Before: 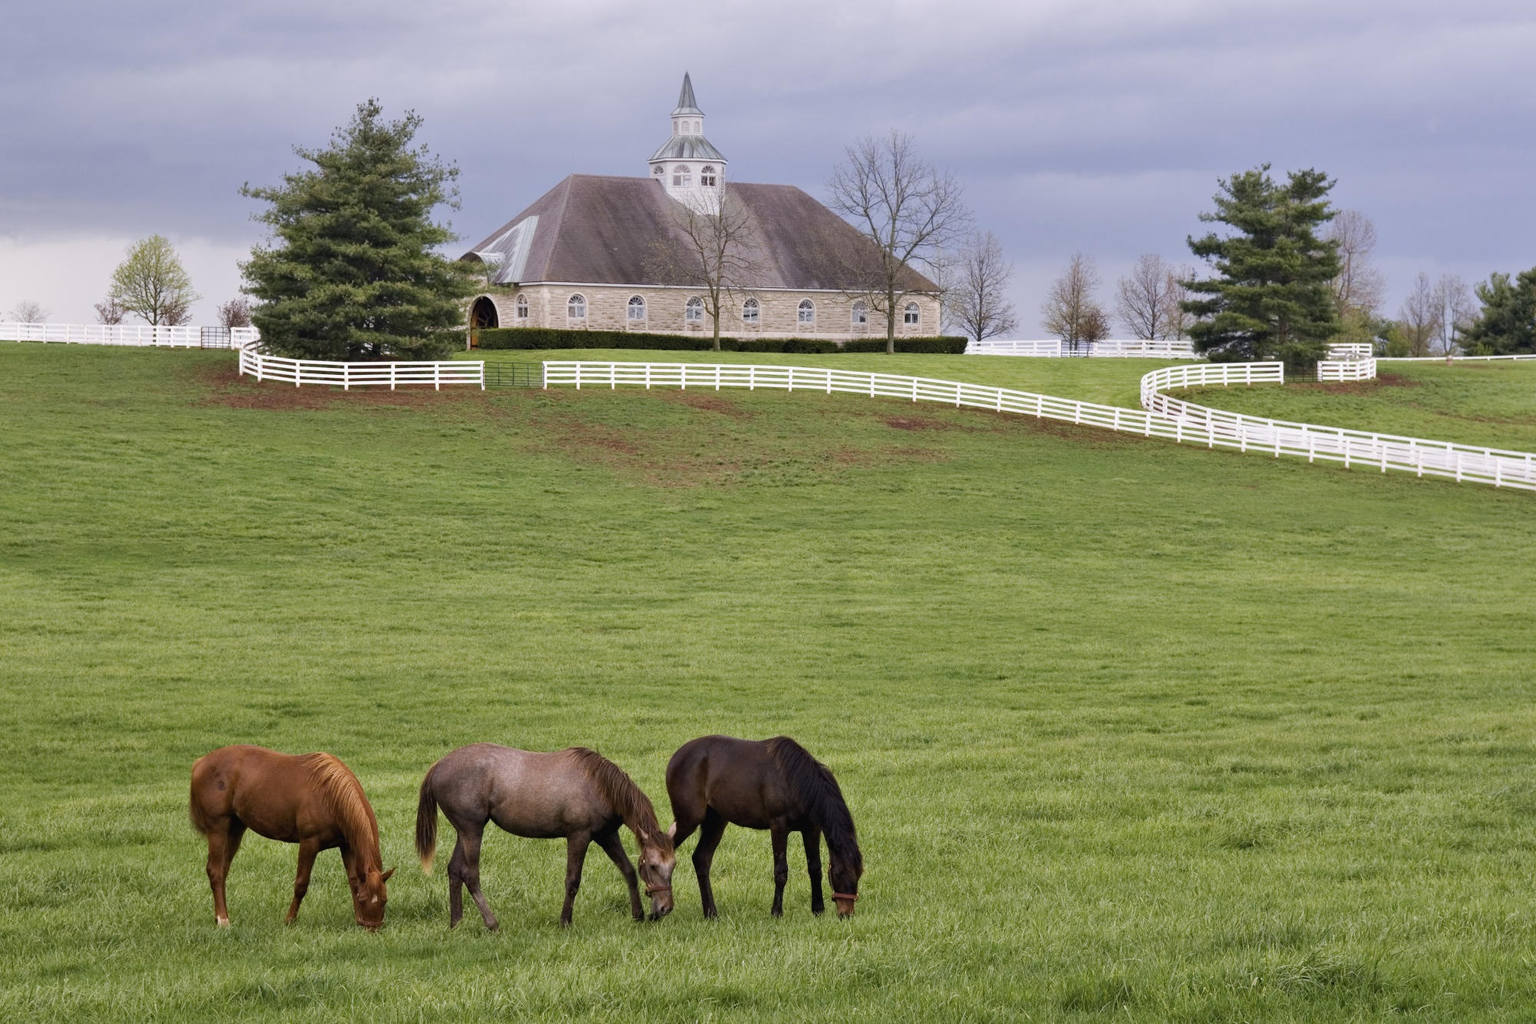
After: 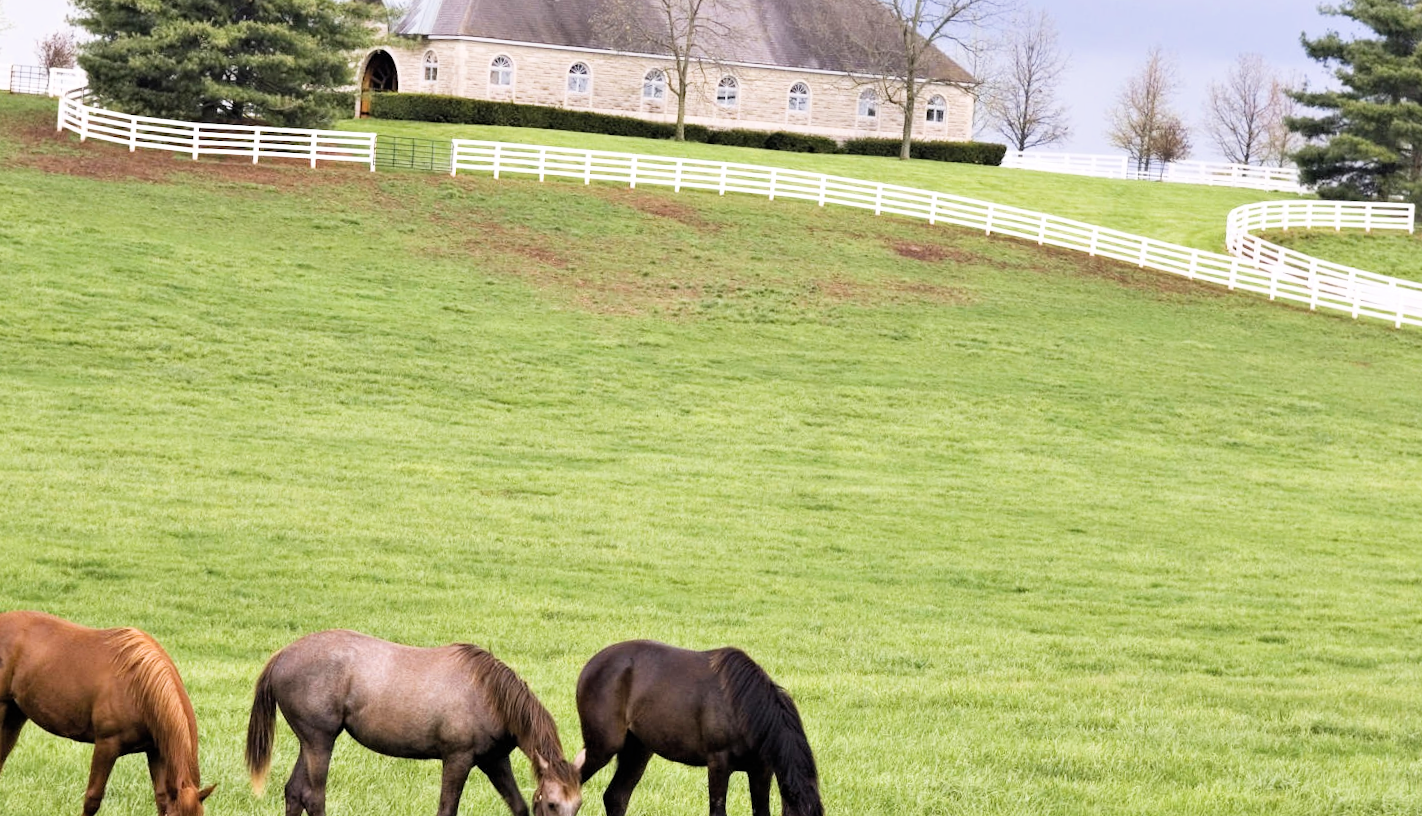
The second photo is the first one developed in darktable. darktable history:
exposure: exposure 1.147 EV, compensate highlight preservation false
crop and rotate: angle -3.84°, left 9.857%, top 20.797%, right 12.04%, bottom 11.946%
filmic rgb: middle gray luminance 9.4%, black relative exposure -10.55 EV, white relative exposure 3.44 EV, target black luminance 0%, hardness 5.99, latitude 59.62%, contrast 1.091, highlights saturation mix 4.62%, shadows ↔ highlights balance 29.6%
